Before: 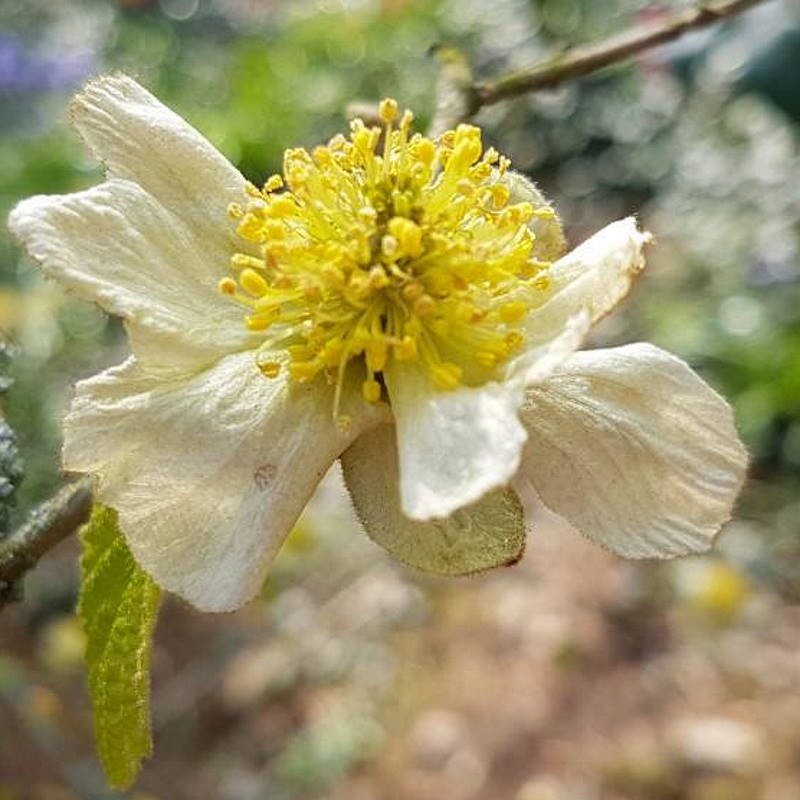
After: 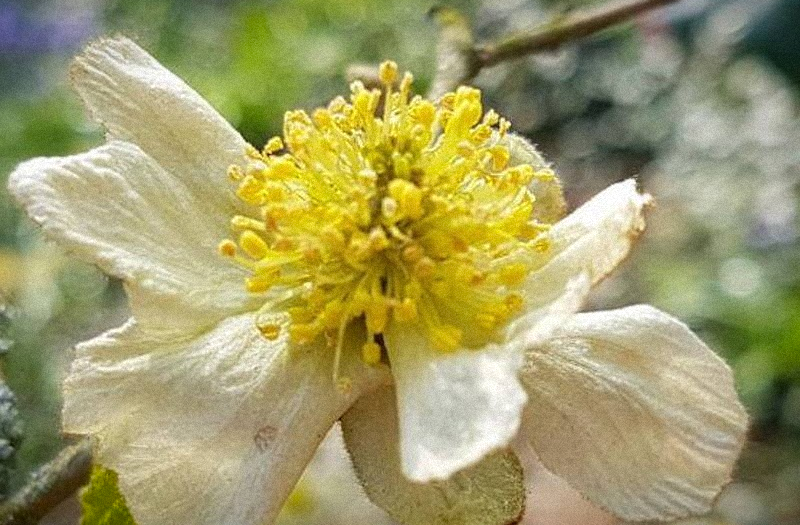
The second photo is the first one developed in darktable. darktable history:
crop and rotate: top 4.848%, bottom 29.503%
base curve: exposure shift 0, preserve colors none
vignetting: fall-off start 98.29%, fall-off radius 100%, brightness -1, saturation 0.5, width/height ratio 1.428
grain: mid-tones bias 0%
